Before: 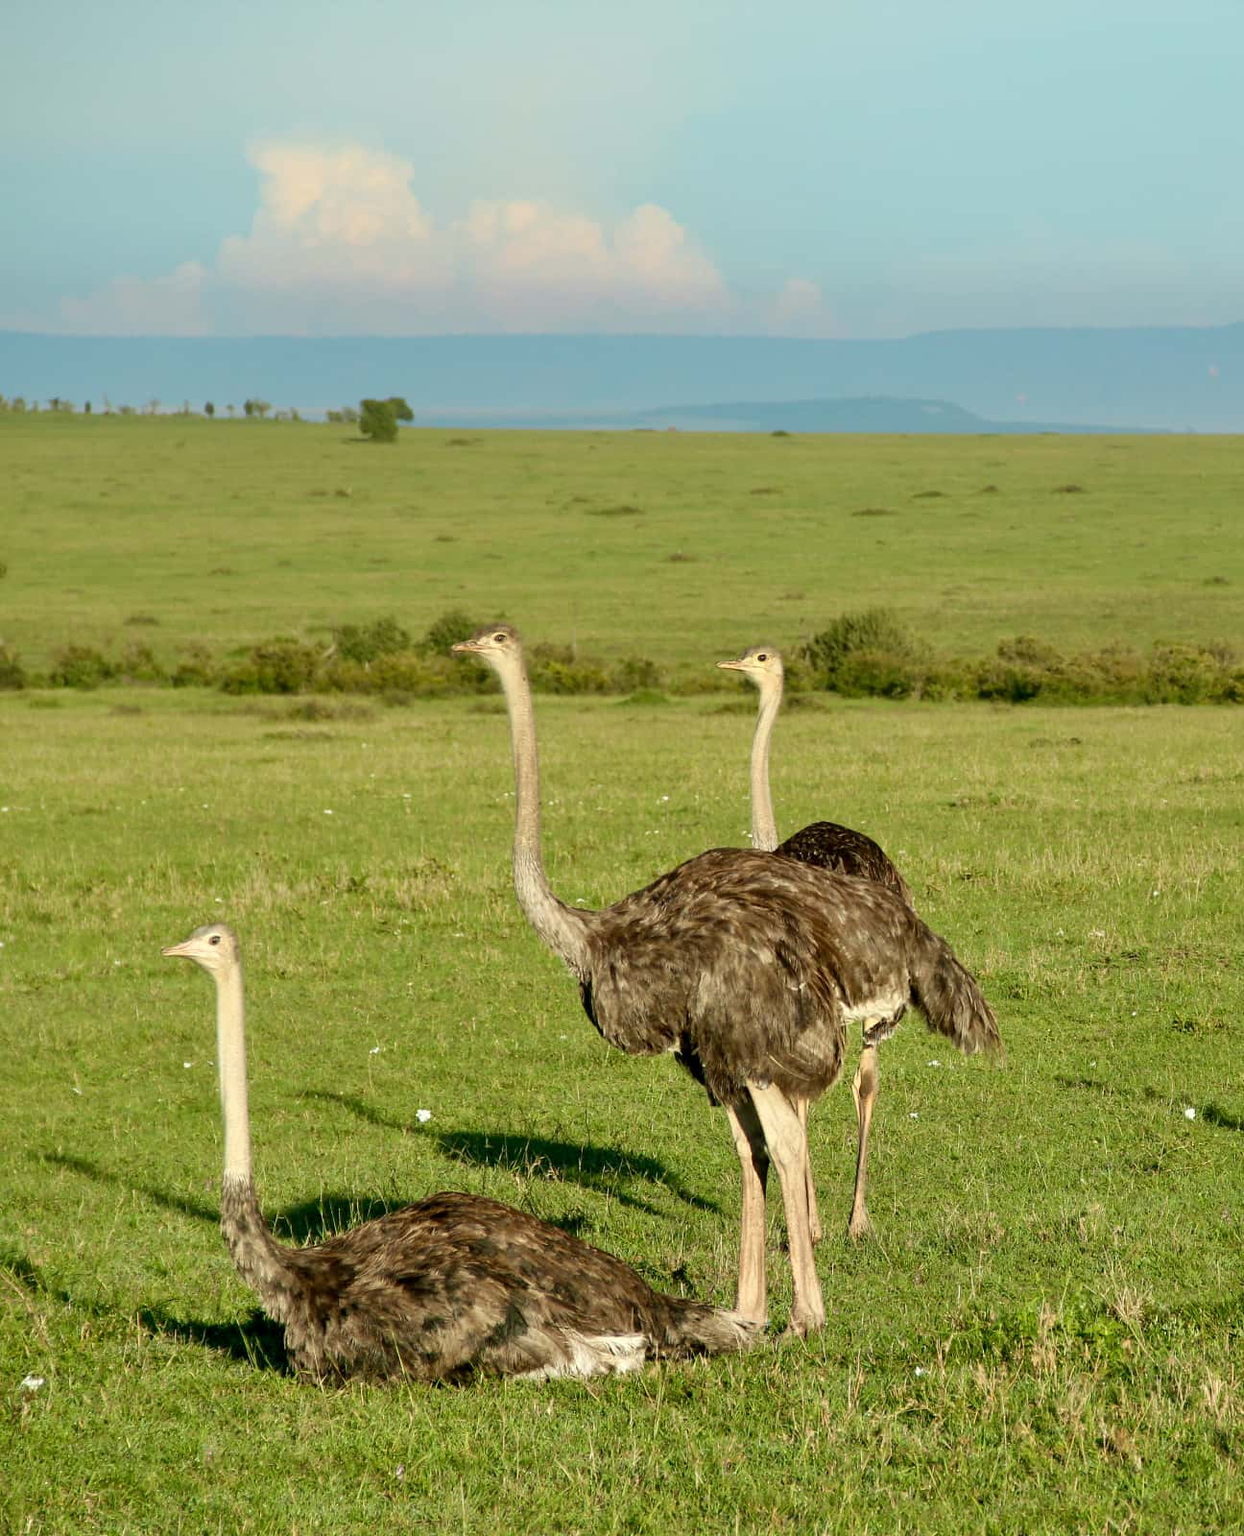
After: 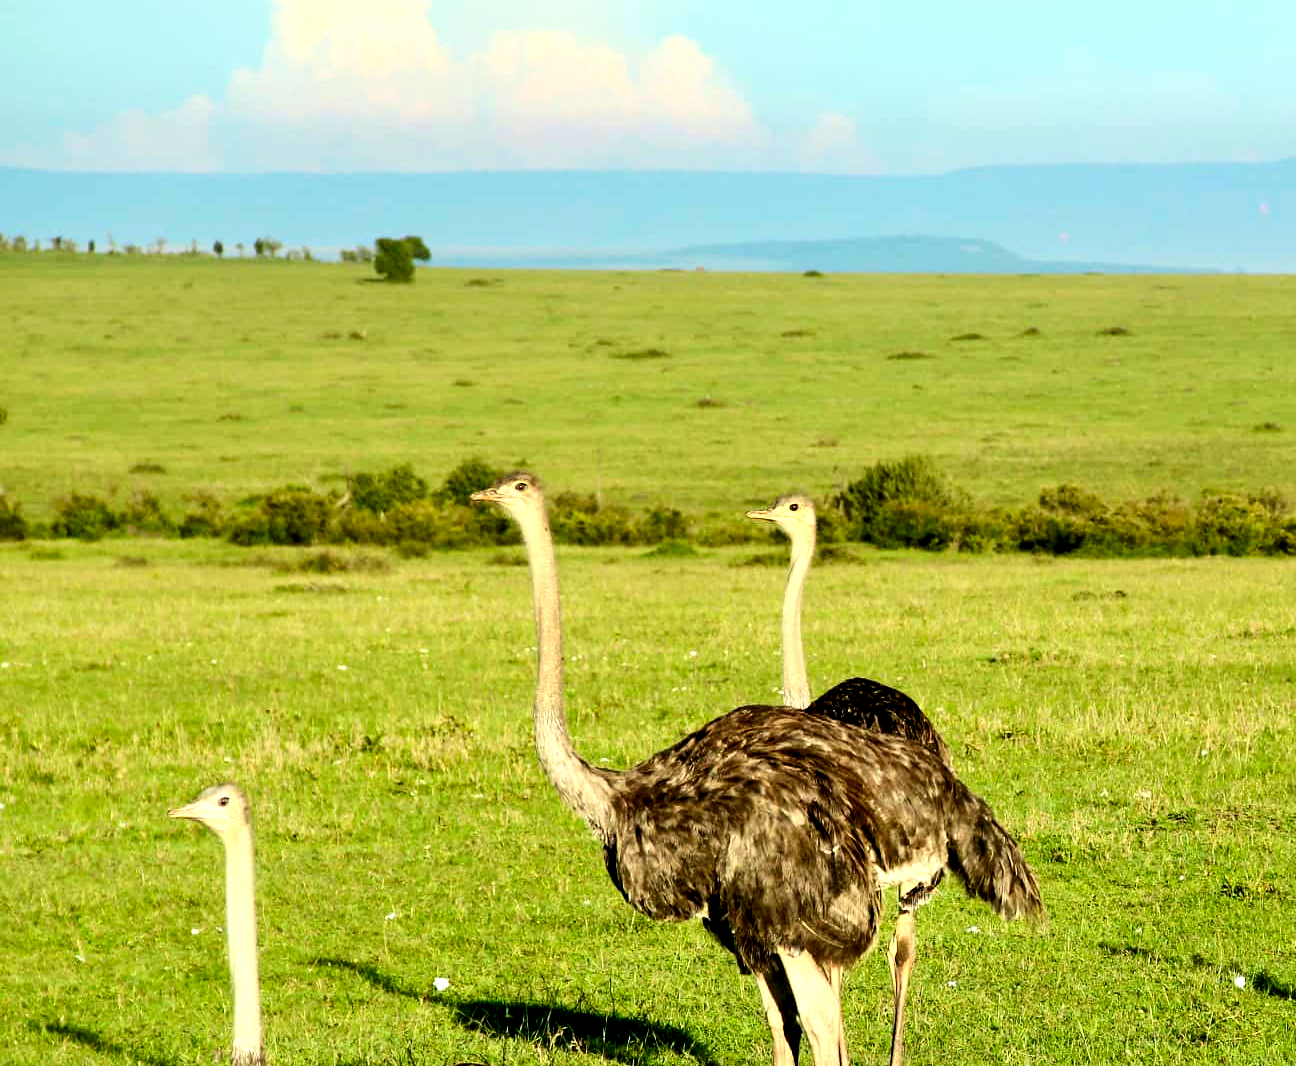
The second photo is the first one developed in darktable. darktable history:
exposure: black level correction -0.002, exposure 0.54 EV, compensate highlight preservation false
rgb levels: levels [[0.029, 0.461, 0.922], [0, 0.5, 1], [0, 0.5, 1]]
contrast brightness saturation: contrast 0.22, brightness -0.19, saturation 0.24
crop: top 11.166%, bottom 22.168%
